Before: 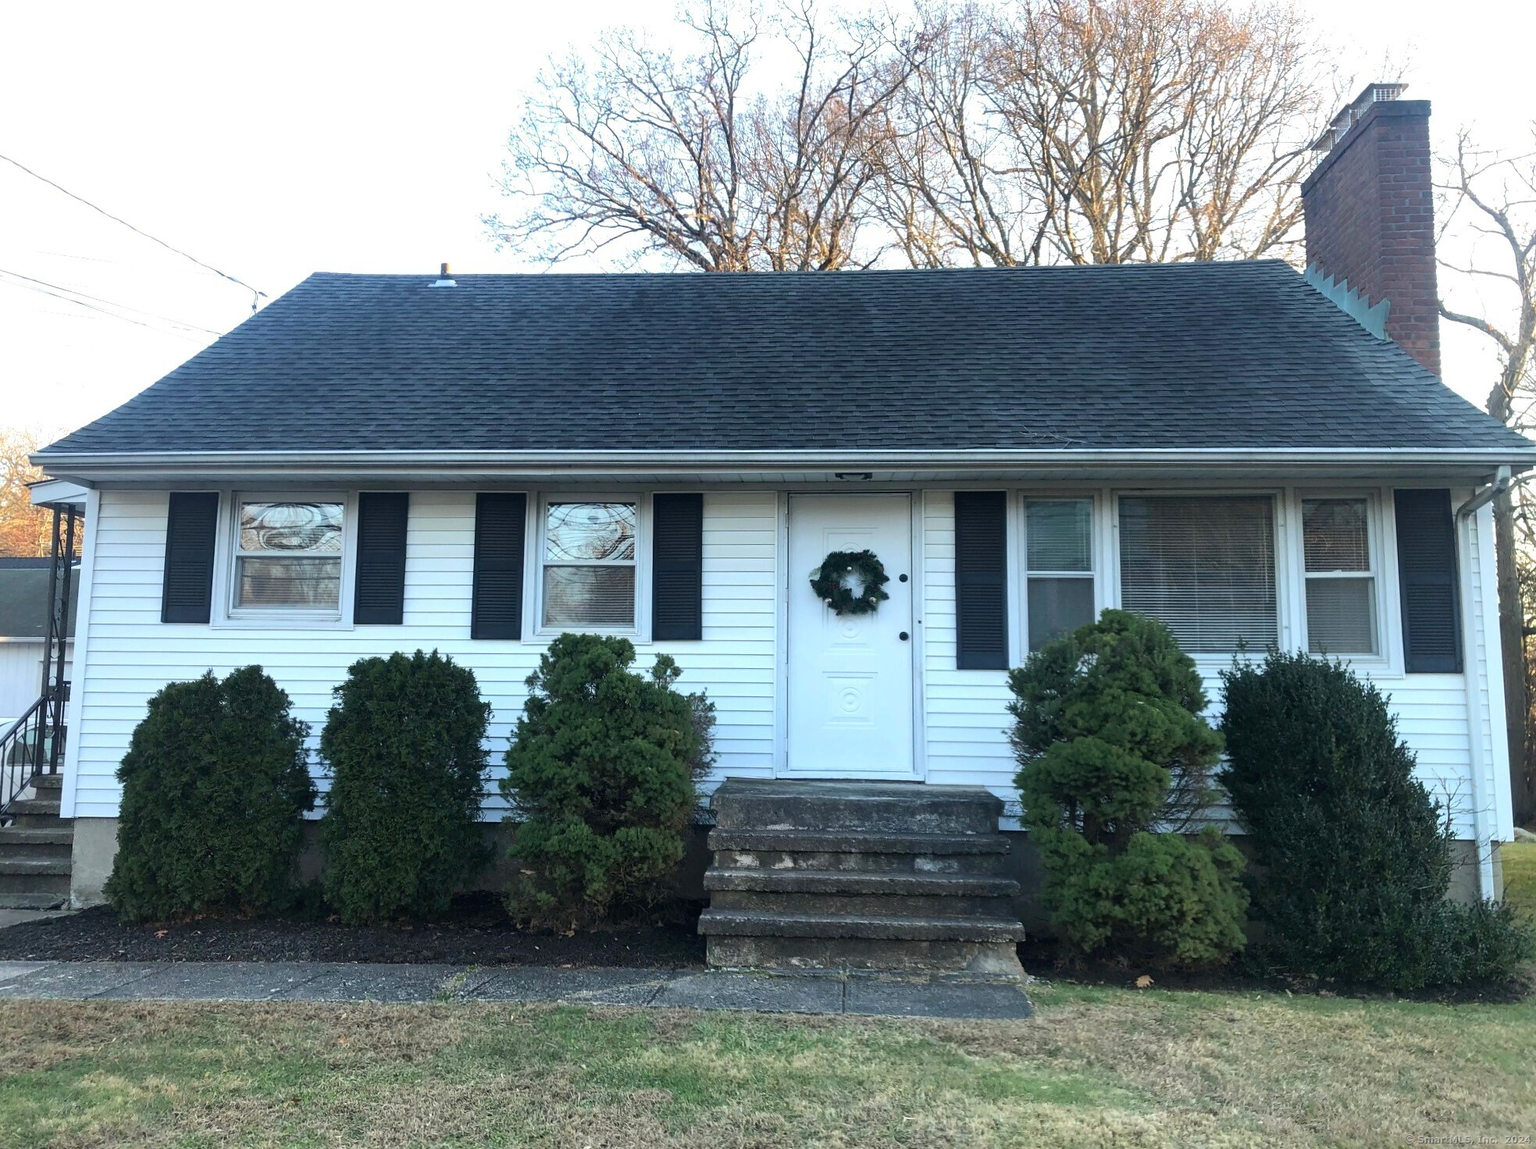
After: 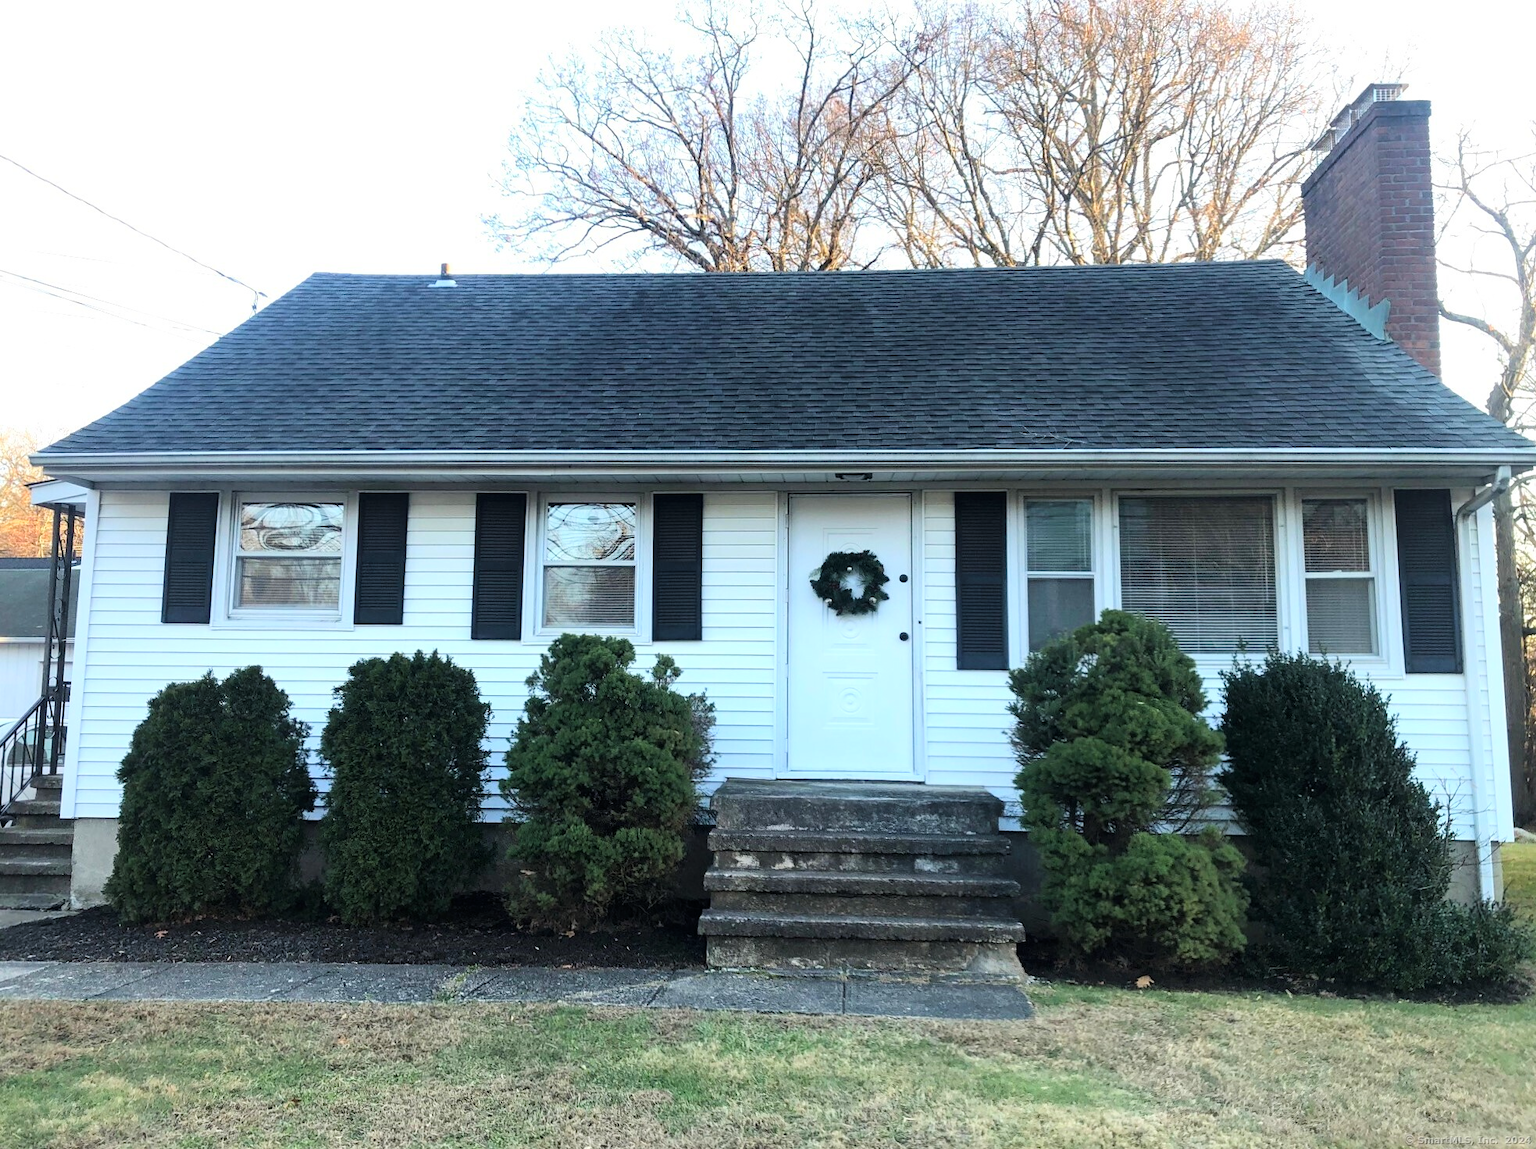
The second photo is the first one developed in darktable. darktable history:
tone curve: curves: ch0 [(0, 0) (0.004, 0.001) (0.133, 0.112) (0.325, 0.362) (0.832, 0.893) (1, 1)], color space Lab, linked channels, preserve colors none
white balance: emerald 1
